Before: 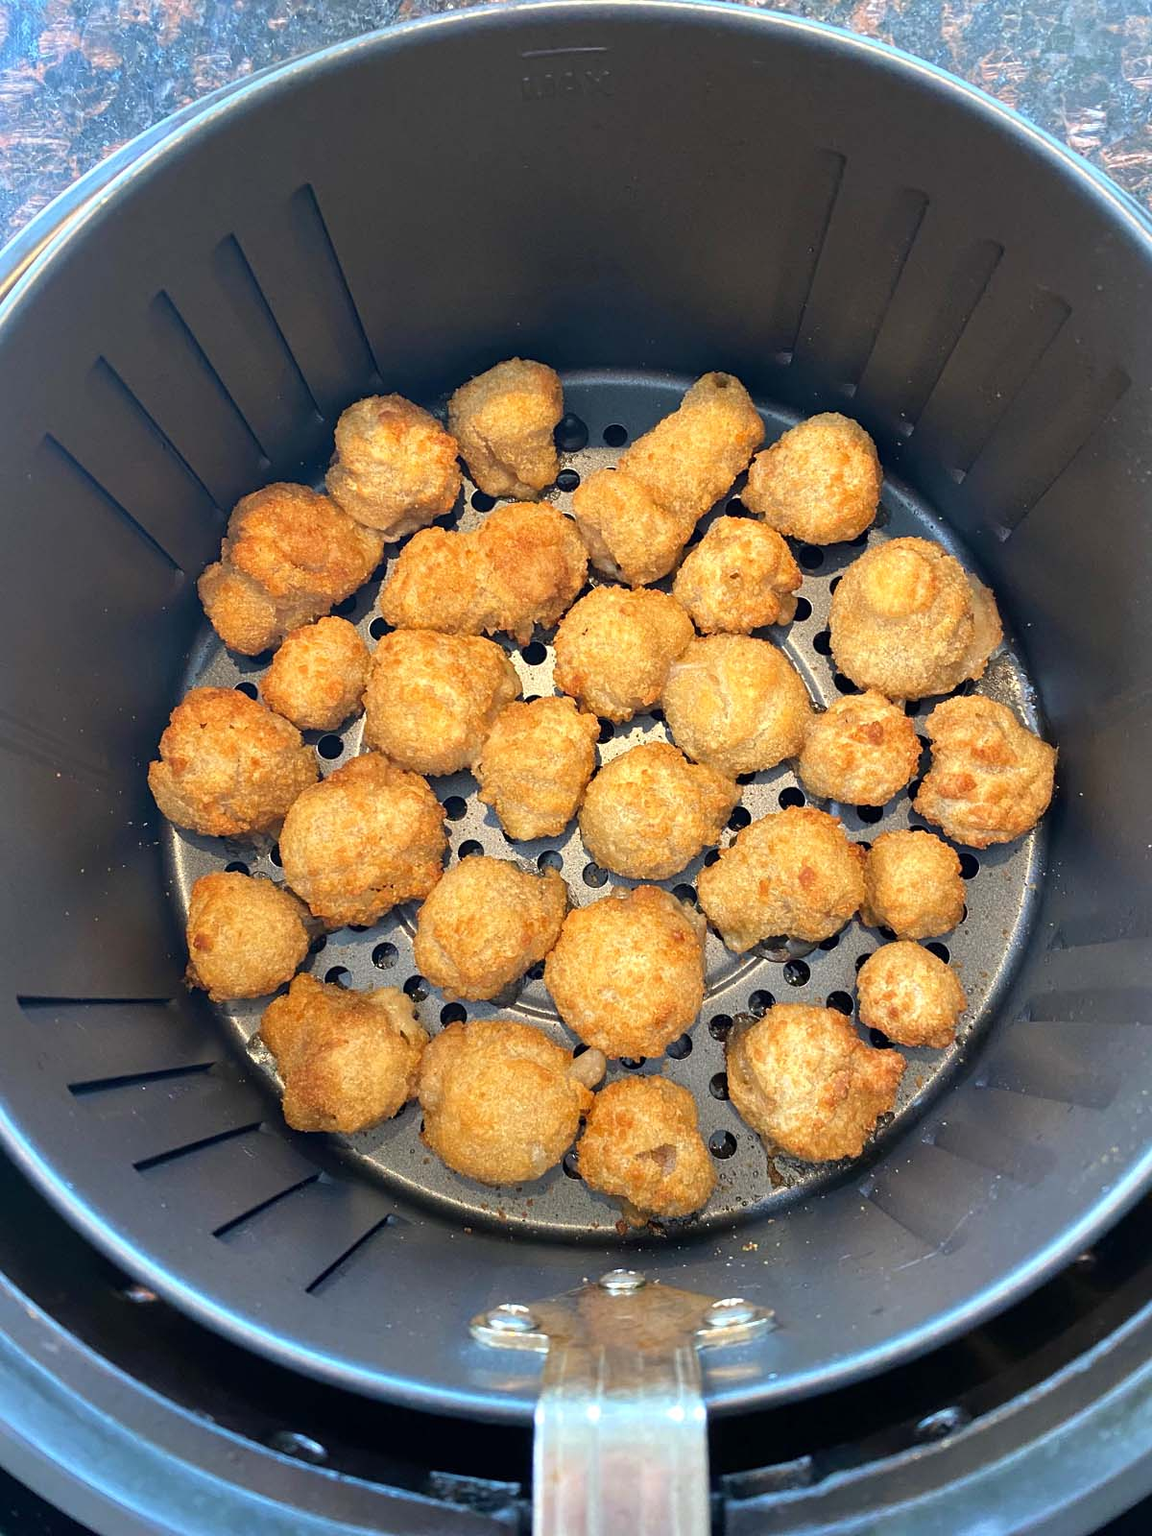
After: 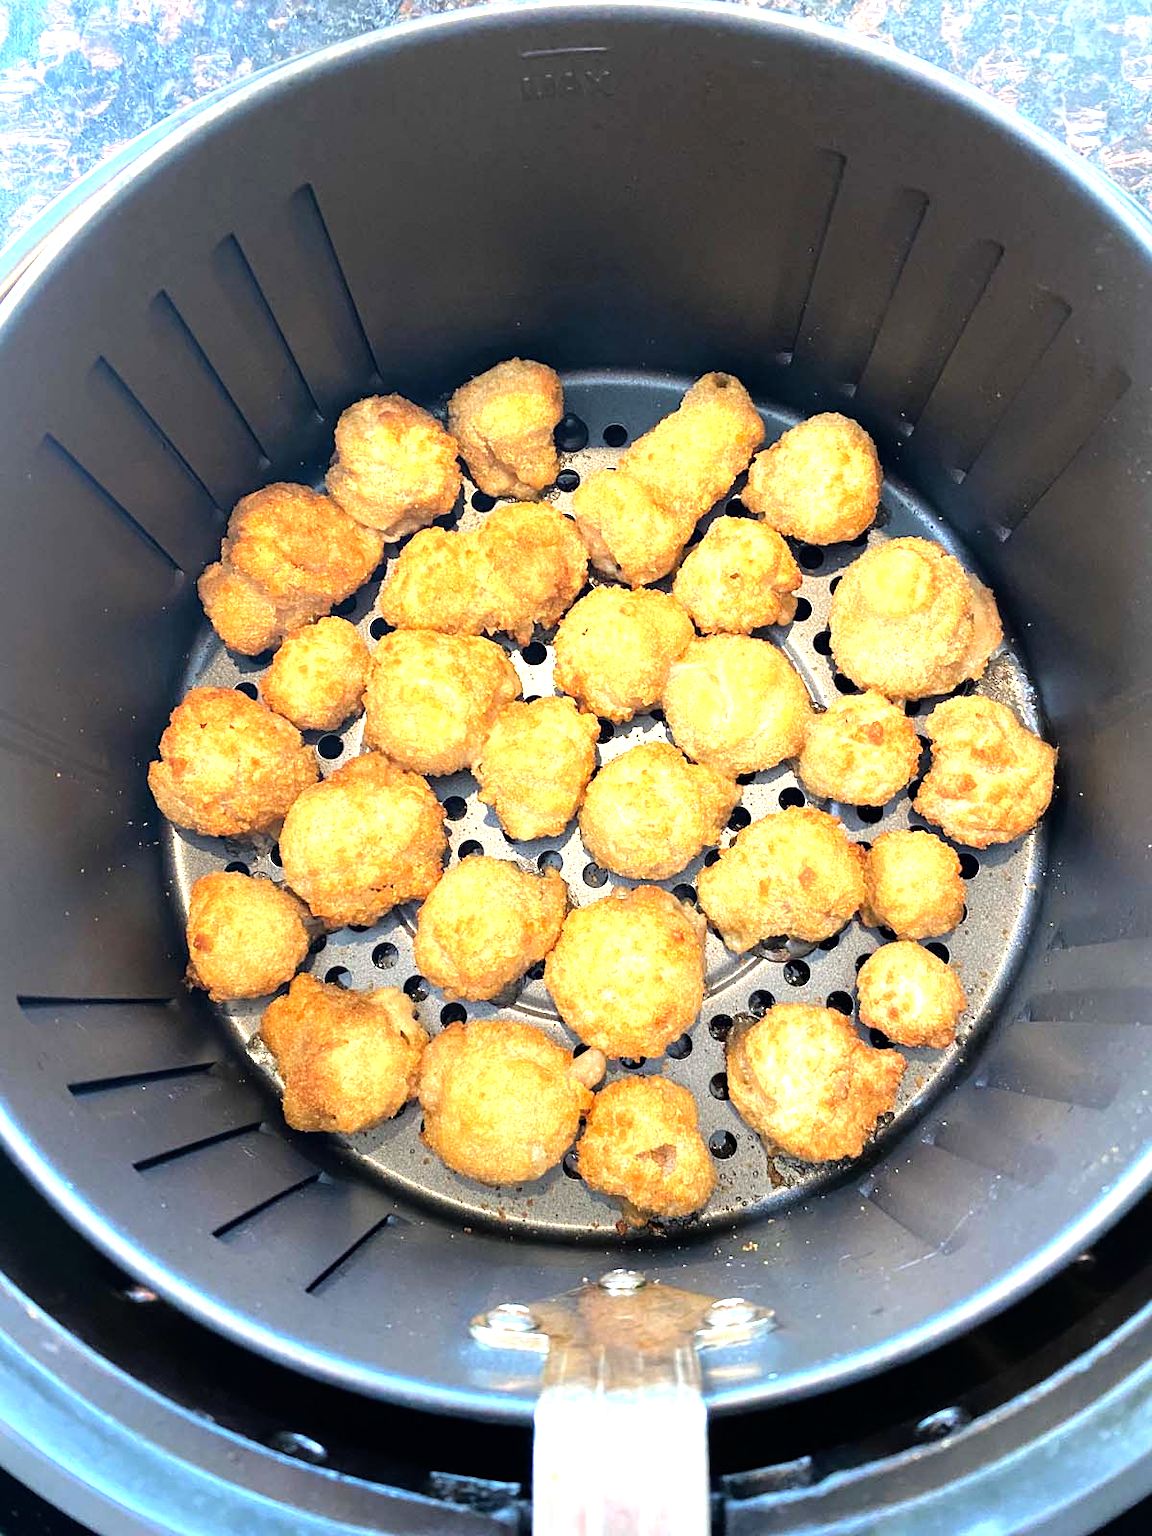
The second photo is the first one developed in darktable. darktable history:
tone equalizer: -8 EV -1.09 EV, -7 EV -0.99 EV, -6 EV -0.884 EV, -5 EV -0.564 EV, -3 EV 0.543 EV, -2 EV 0.877 EV, -1 EV 0.991 EV, +0 EV 1.08 EV
